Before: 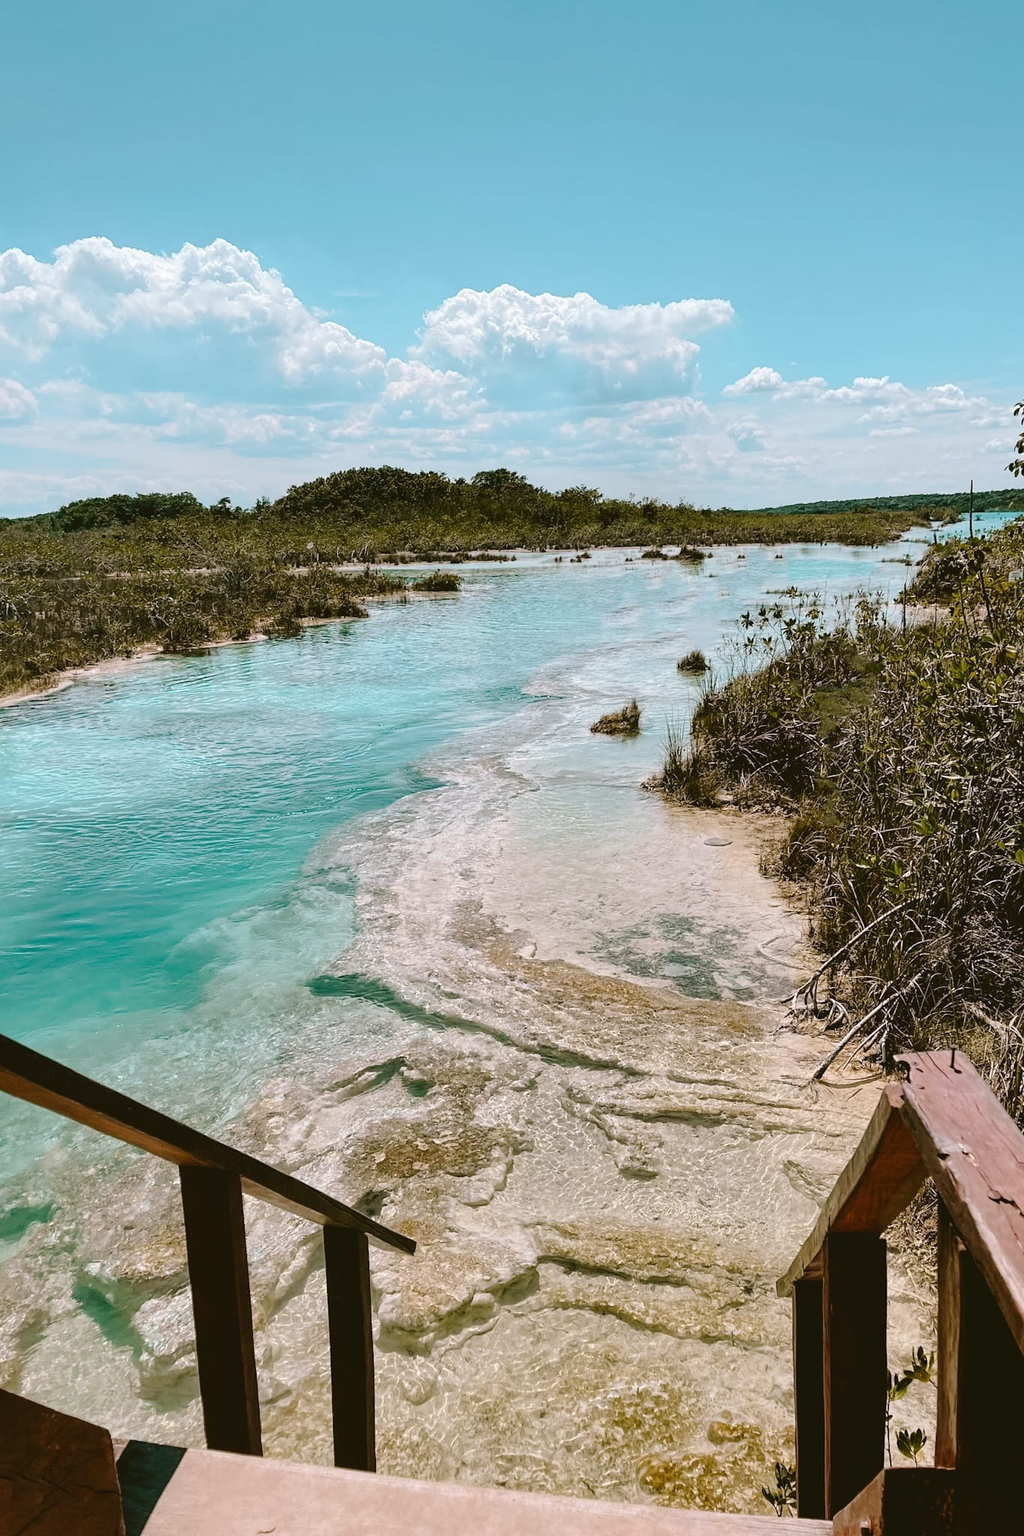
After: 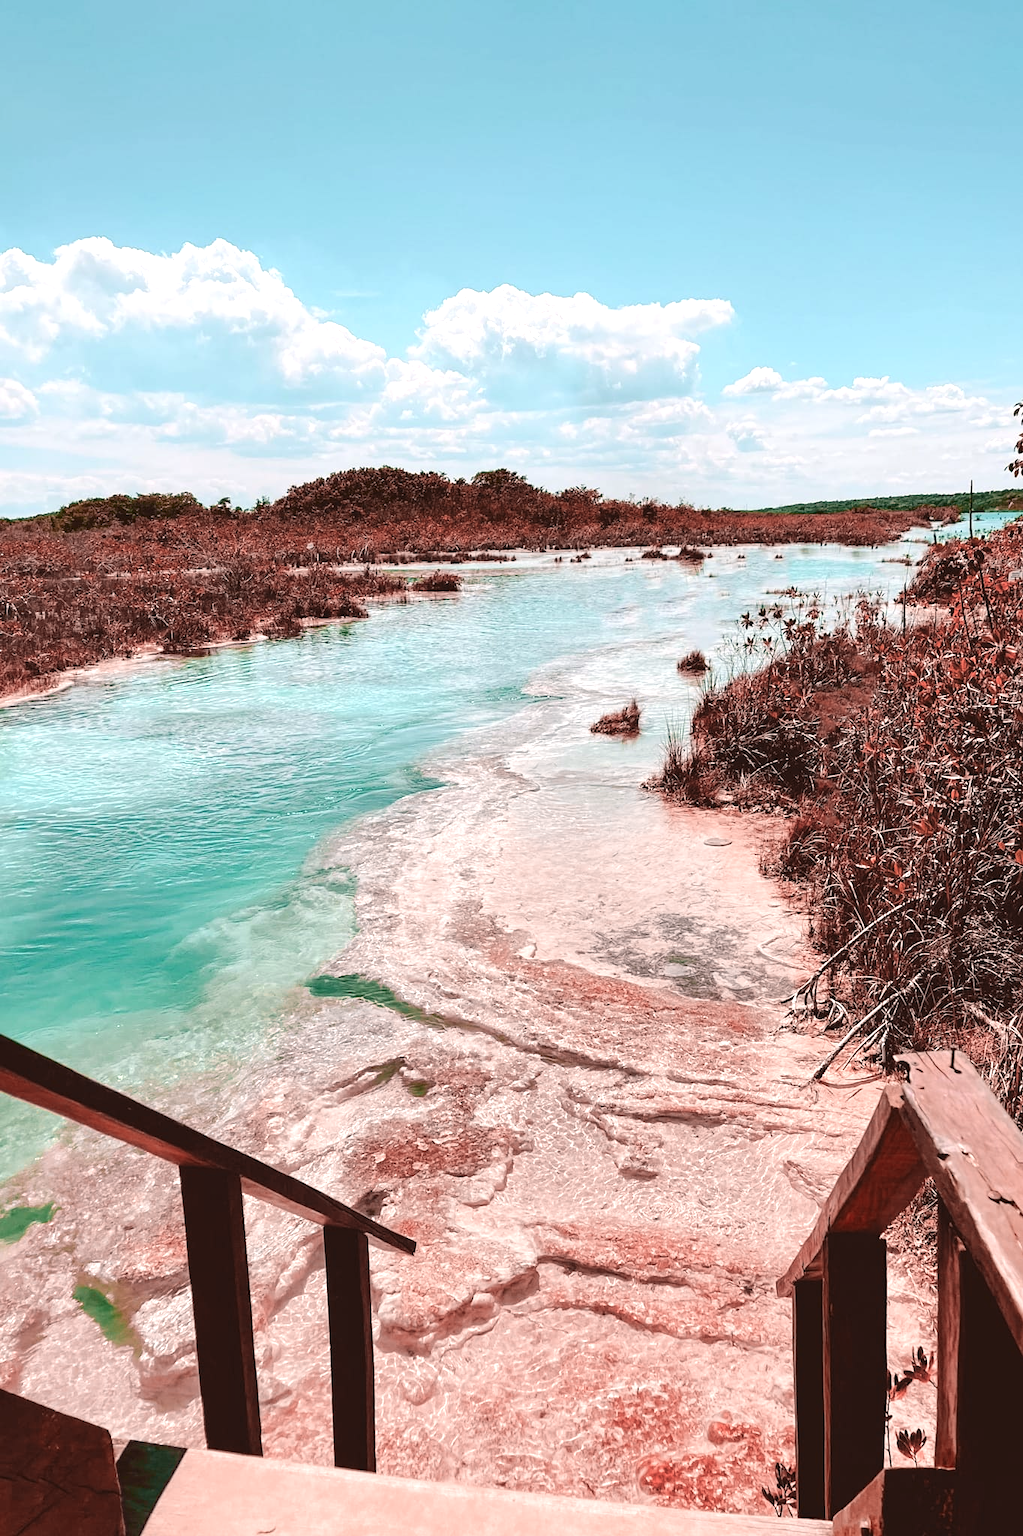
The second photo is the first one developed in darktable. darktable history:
exposure: black level correction 0.001, exposure 0.5 EV, compensate exposure bias true, compensate highlight preservation false
color correction: highlights a* 3.84, highlights b* 5.07
color zones: curves: ch2 [(0, 0.5) (0.084, 0.497) (0.323, 0.335) (0.4, 0.497) (1, 0.5)], process mode strong
